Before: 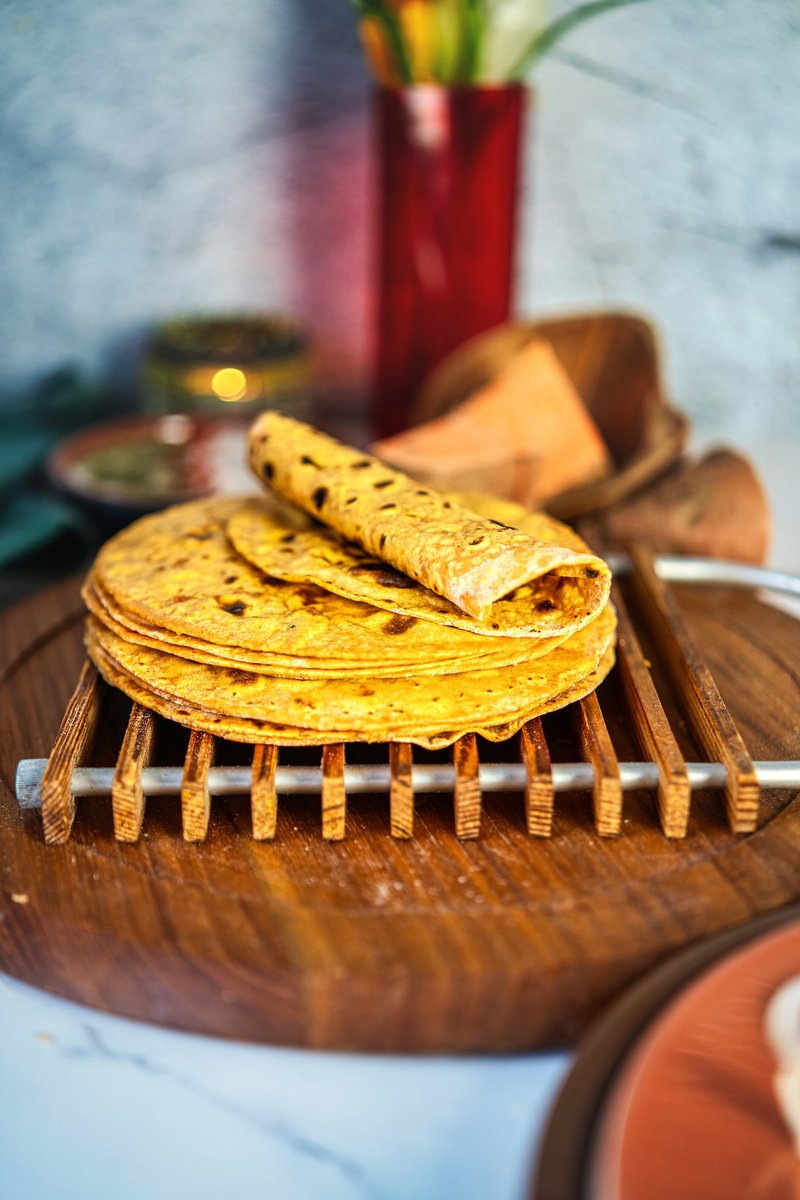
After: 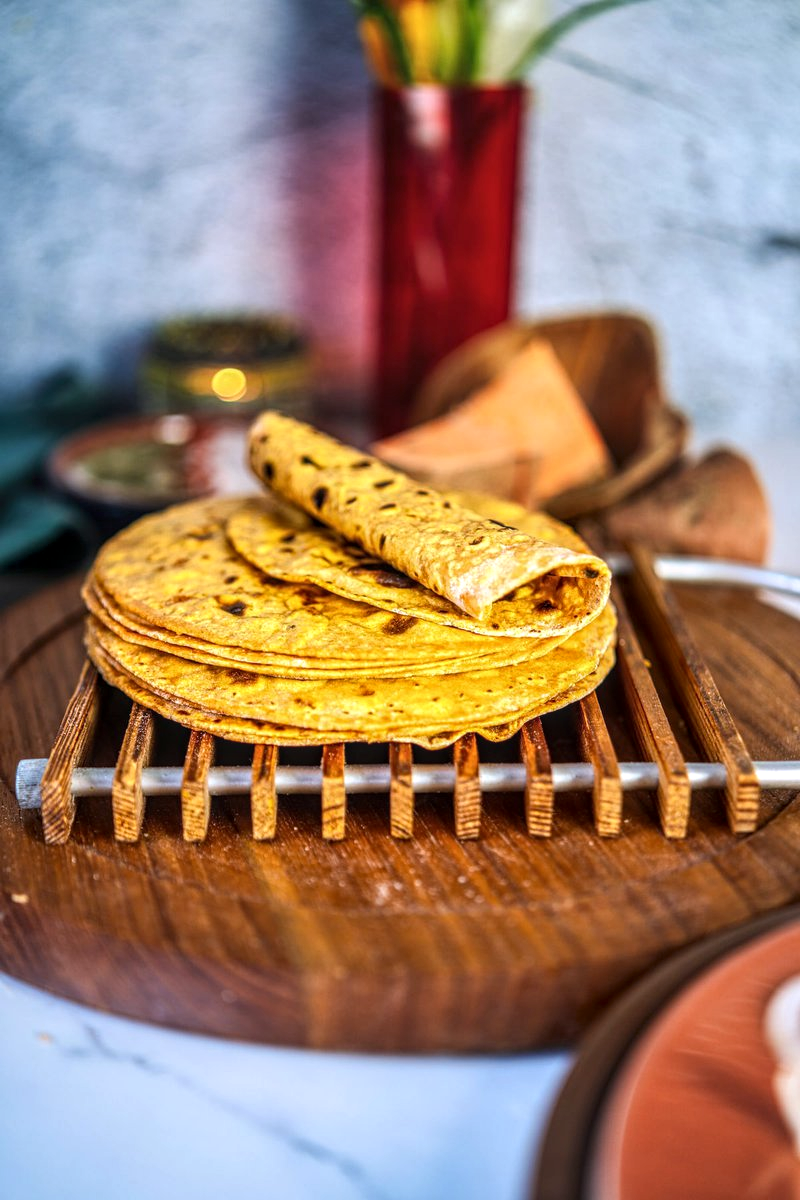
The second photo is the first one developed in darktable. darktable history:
local contrast: detail 130%
white balance: red 1.004, blue 1.096
